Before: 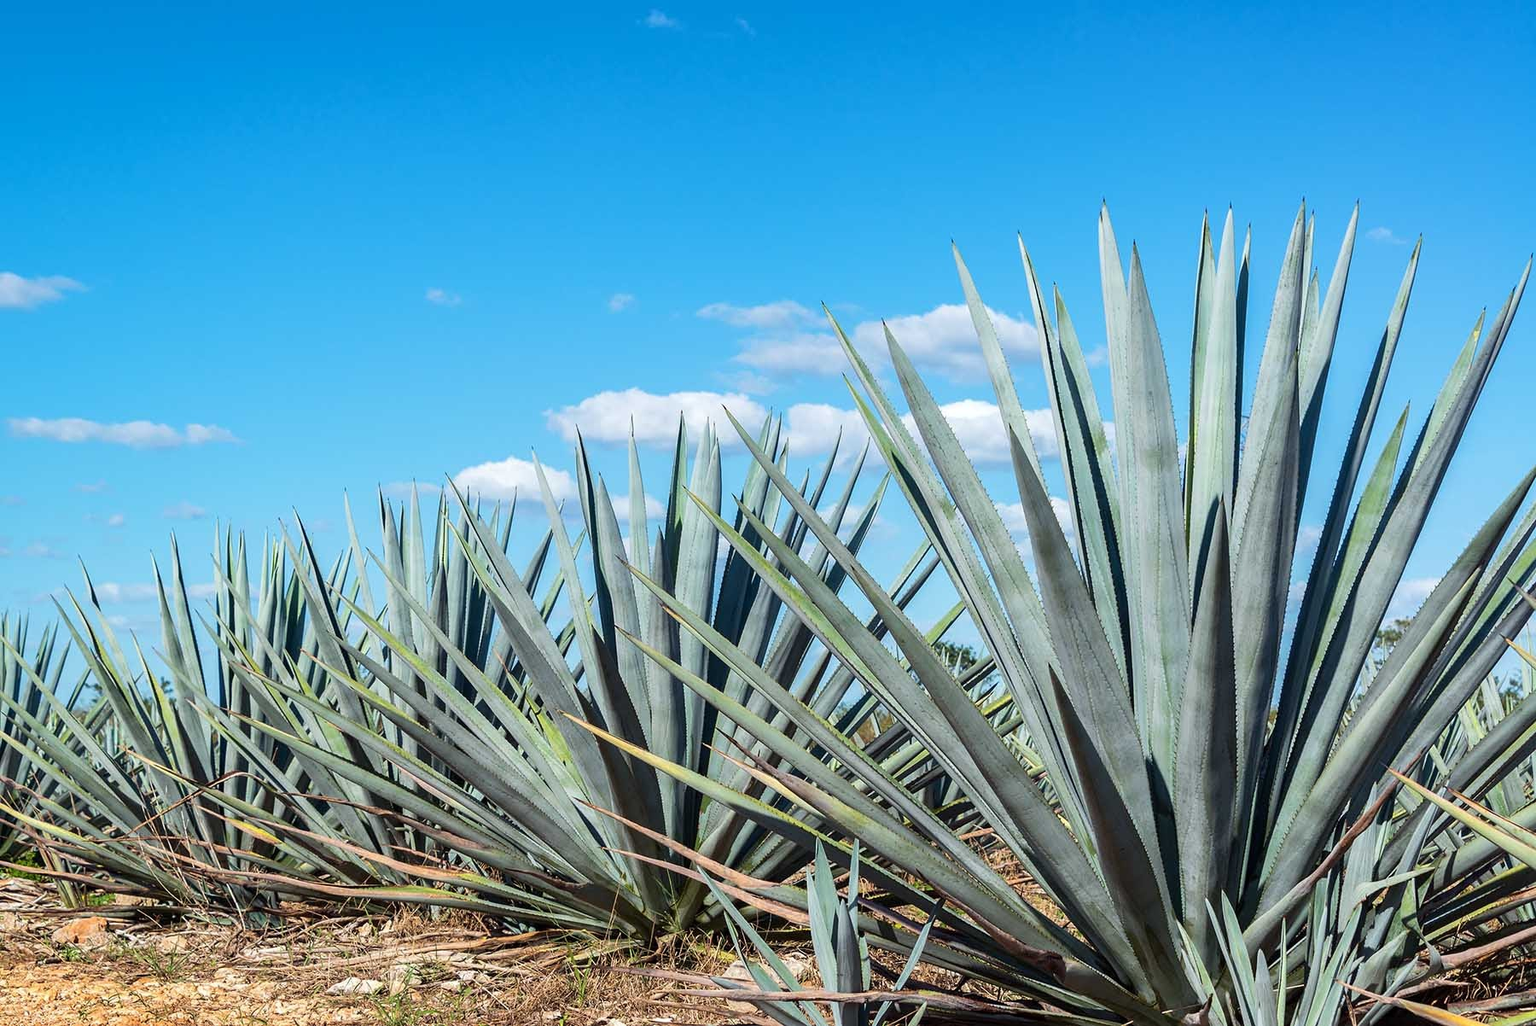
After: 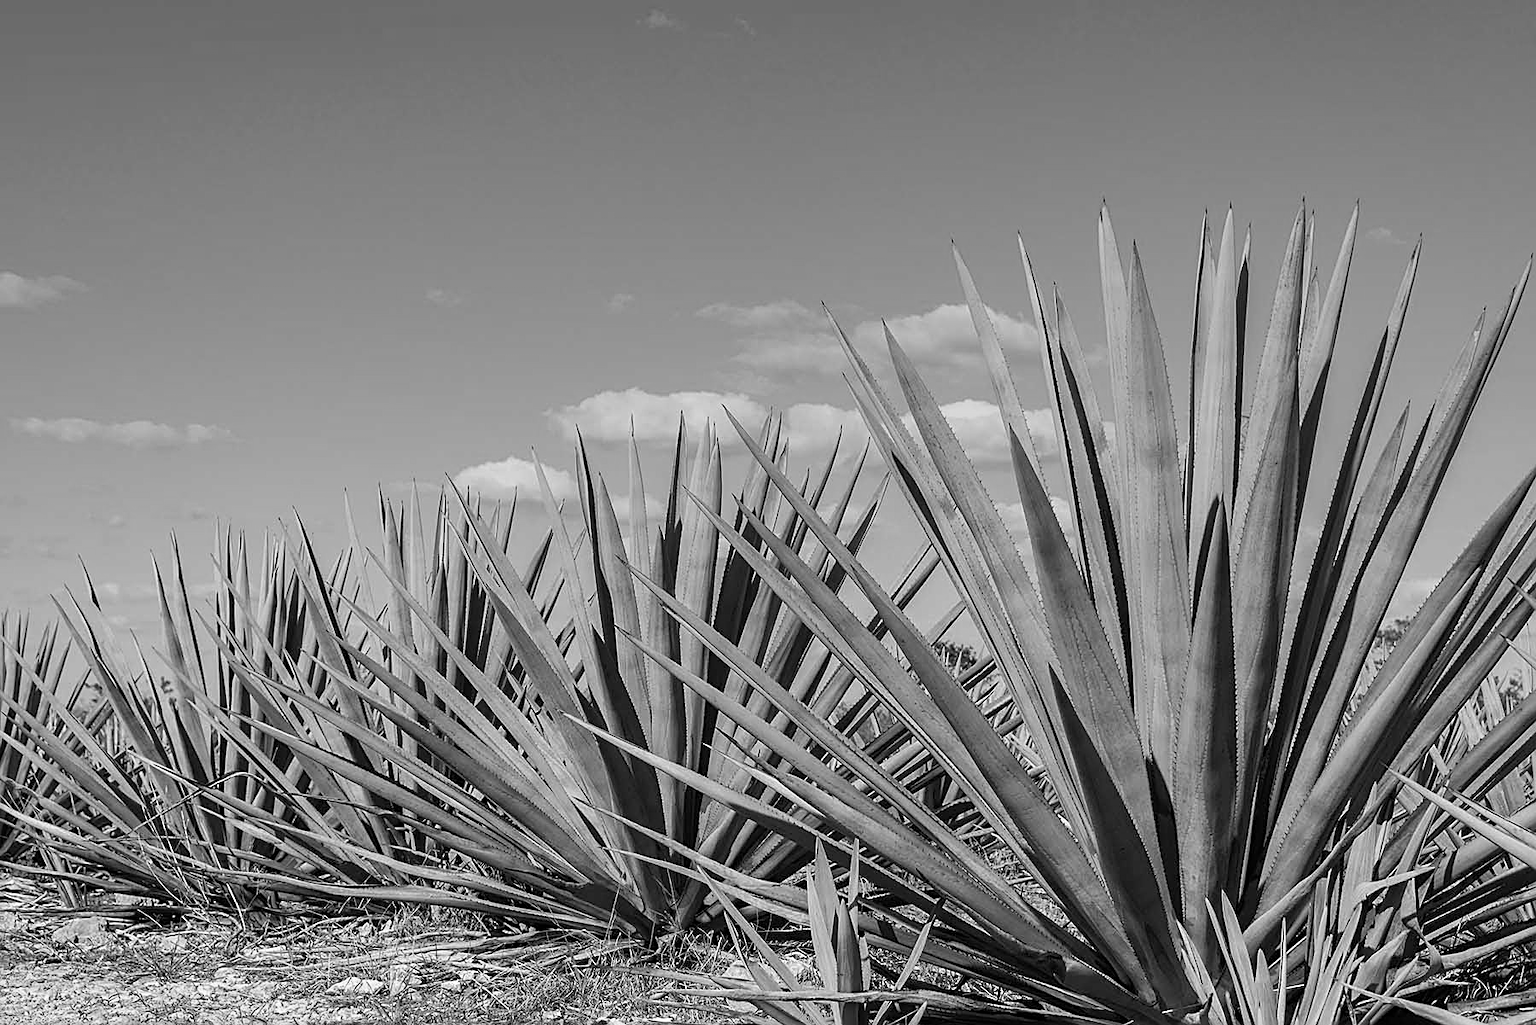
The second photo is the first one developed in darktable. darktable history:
monochrome: on, module defaults
graduated density: rotation 5.63°, offset 76.9
sharpen: on, module defaults
